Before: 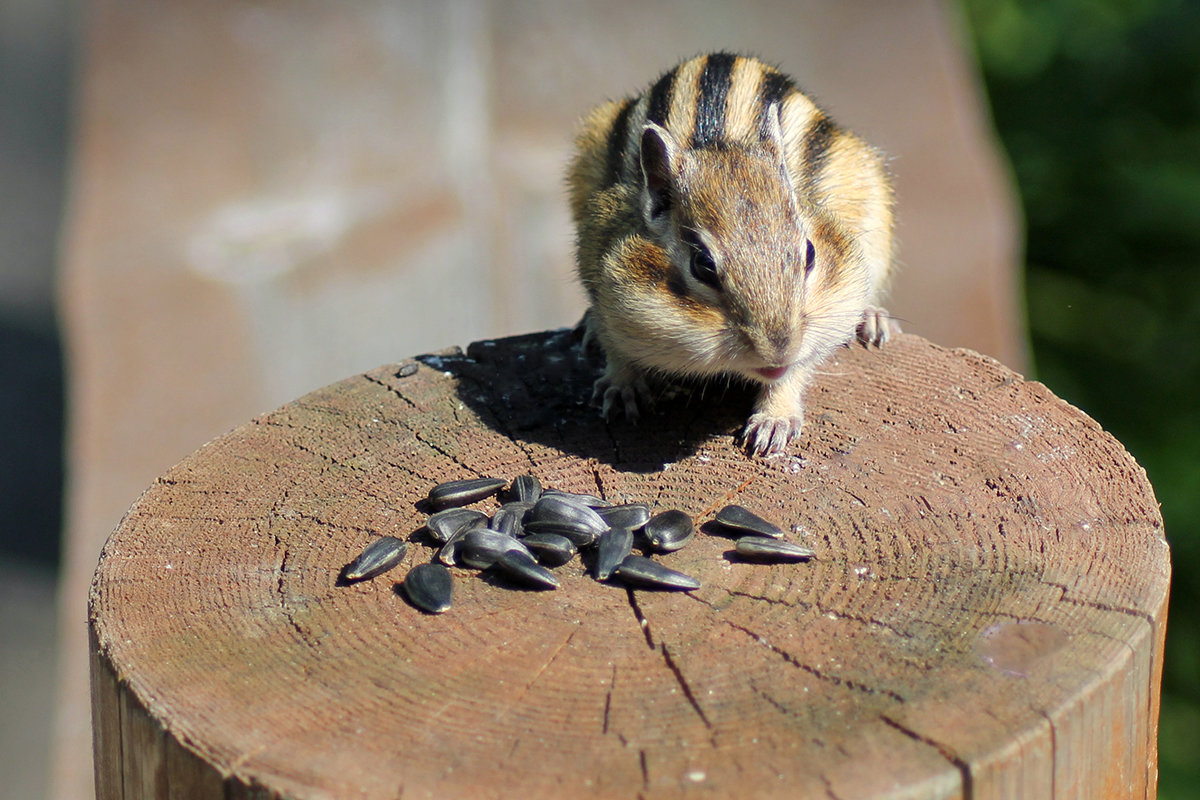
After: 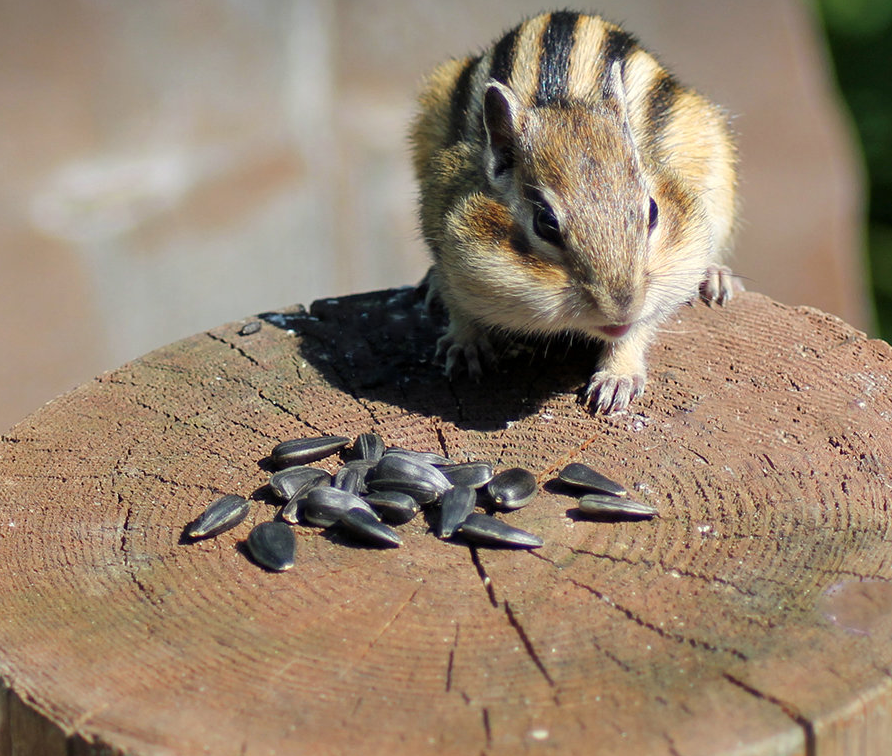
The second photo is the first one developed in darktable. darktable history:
crop and rotate: left 13.091%, top 5.377%, right 12.515%
